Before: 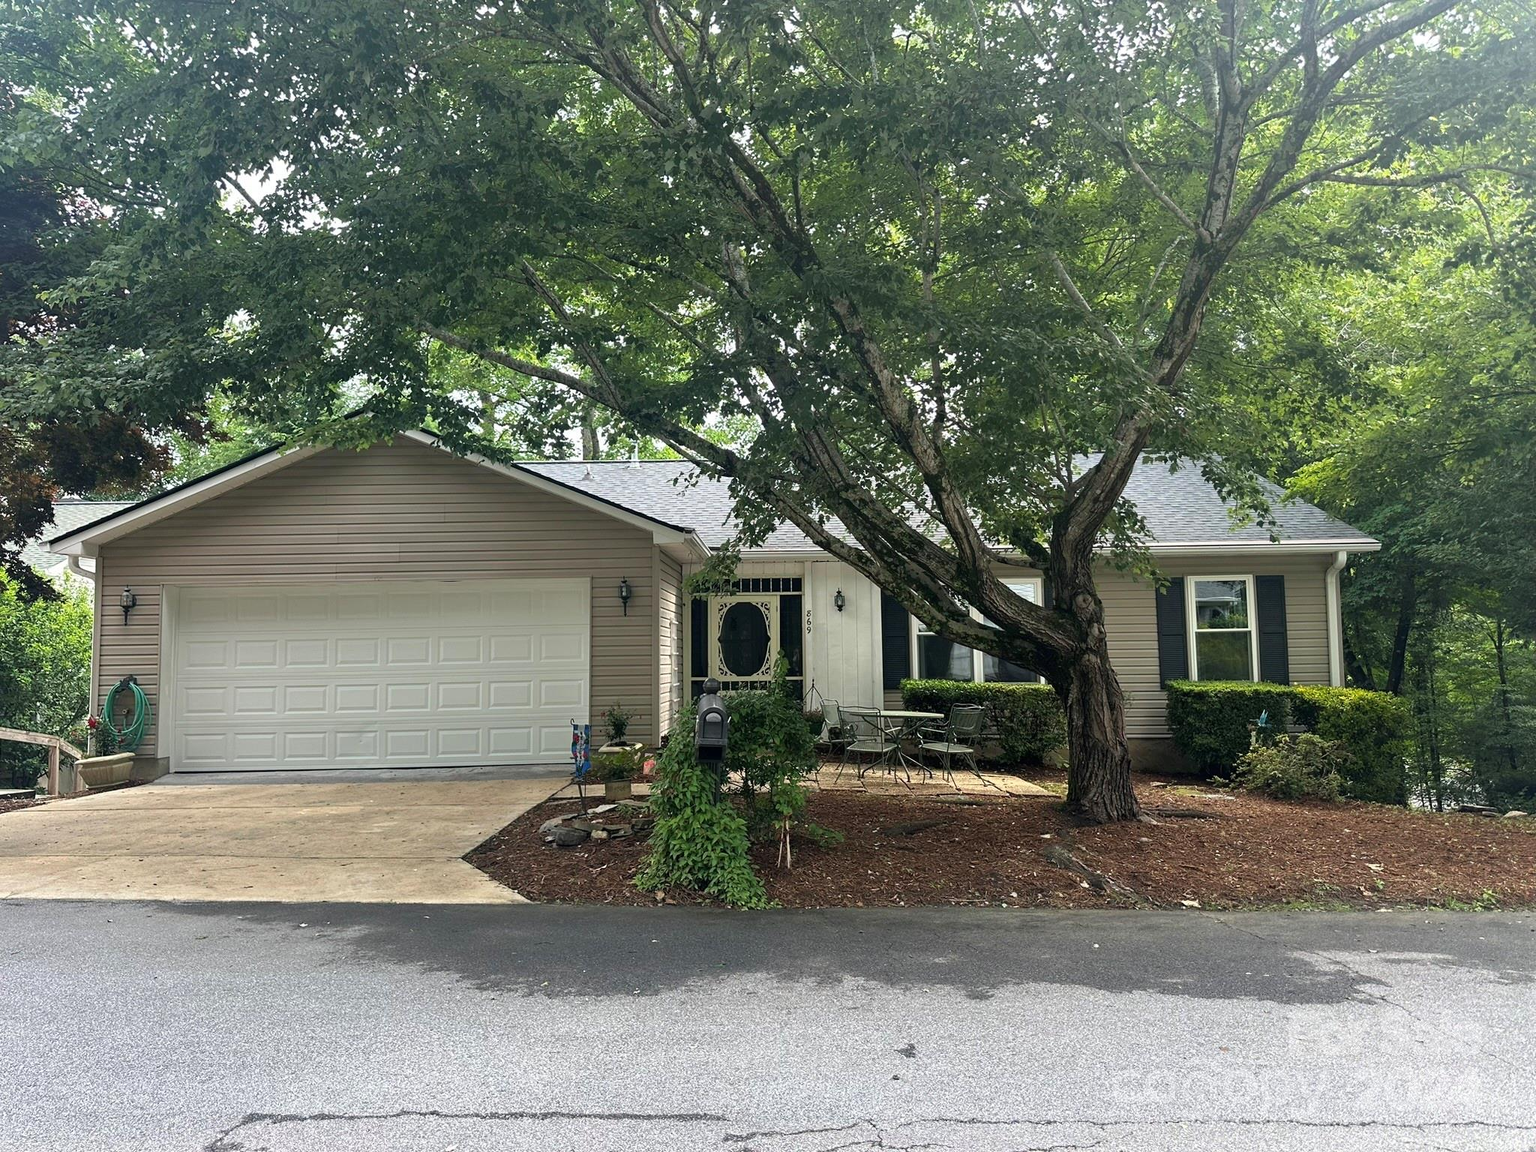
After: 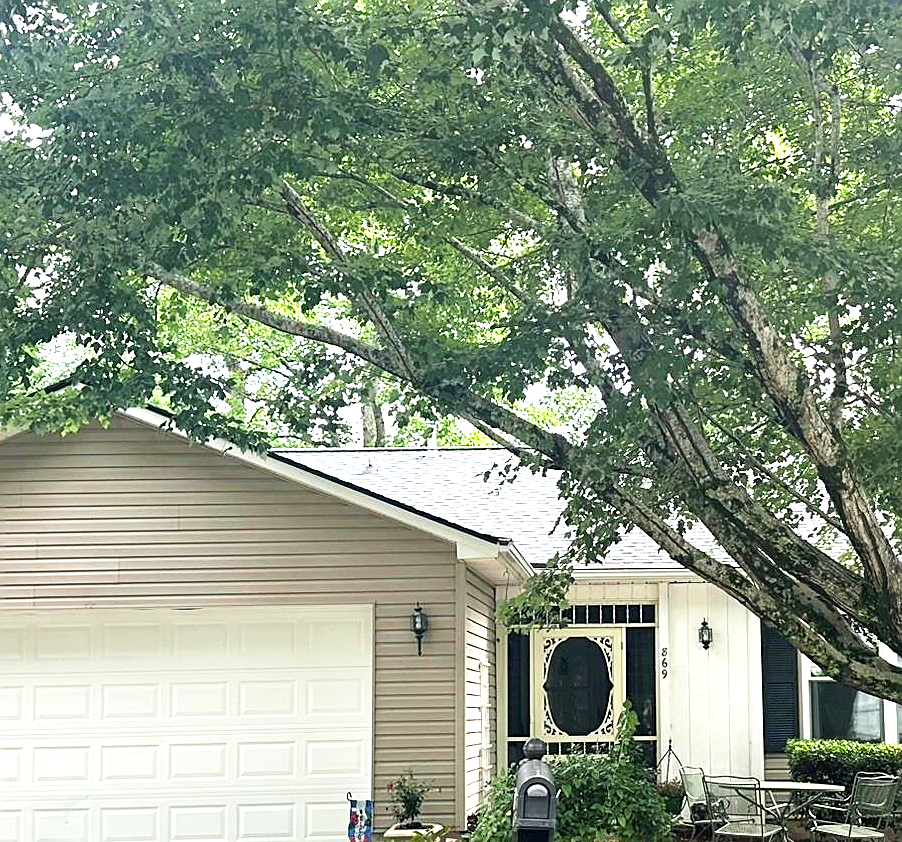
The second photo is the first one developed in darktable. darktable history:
crop: left 20.248%, top 10.86%, right 35.675%, bottom 34.321%
exposure: black level correction 0, exposure 1.2 EV, compensate exposure bias true, compensate highlight preservation false
tone curve: curves: ch0 [(0, 0) (0.003, 0.019) (0.011, 0.022) (0.025, 0.03) (0.044, 0.049) (0.069, 0.08) (0.1, 0.111) (0.136, 0.144) (0.177, 0.189) (0.224, 0.23) (0.277, 0.285) (0.335, 0.356) (0.399, 0.428) (0.468, 0.511) (0.543, 0.597) (0.623, 0.682) (0.709, 0.773) (0.801, 0.865) (0.898, 0.945) (1, 1)], preserve colors none
sharpen: on, module defaults
